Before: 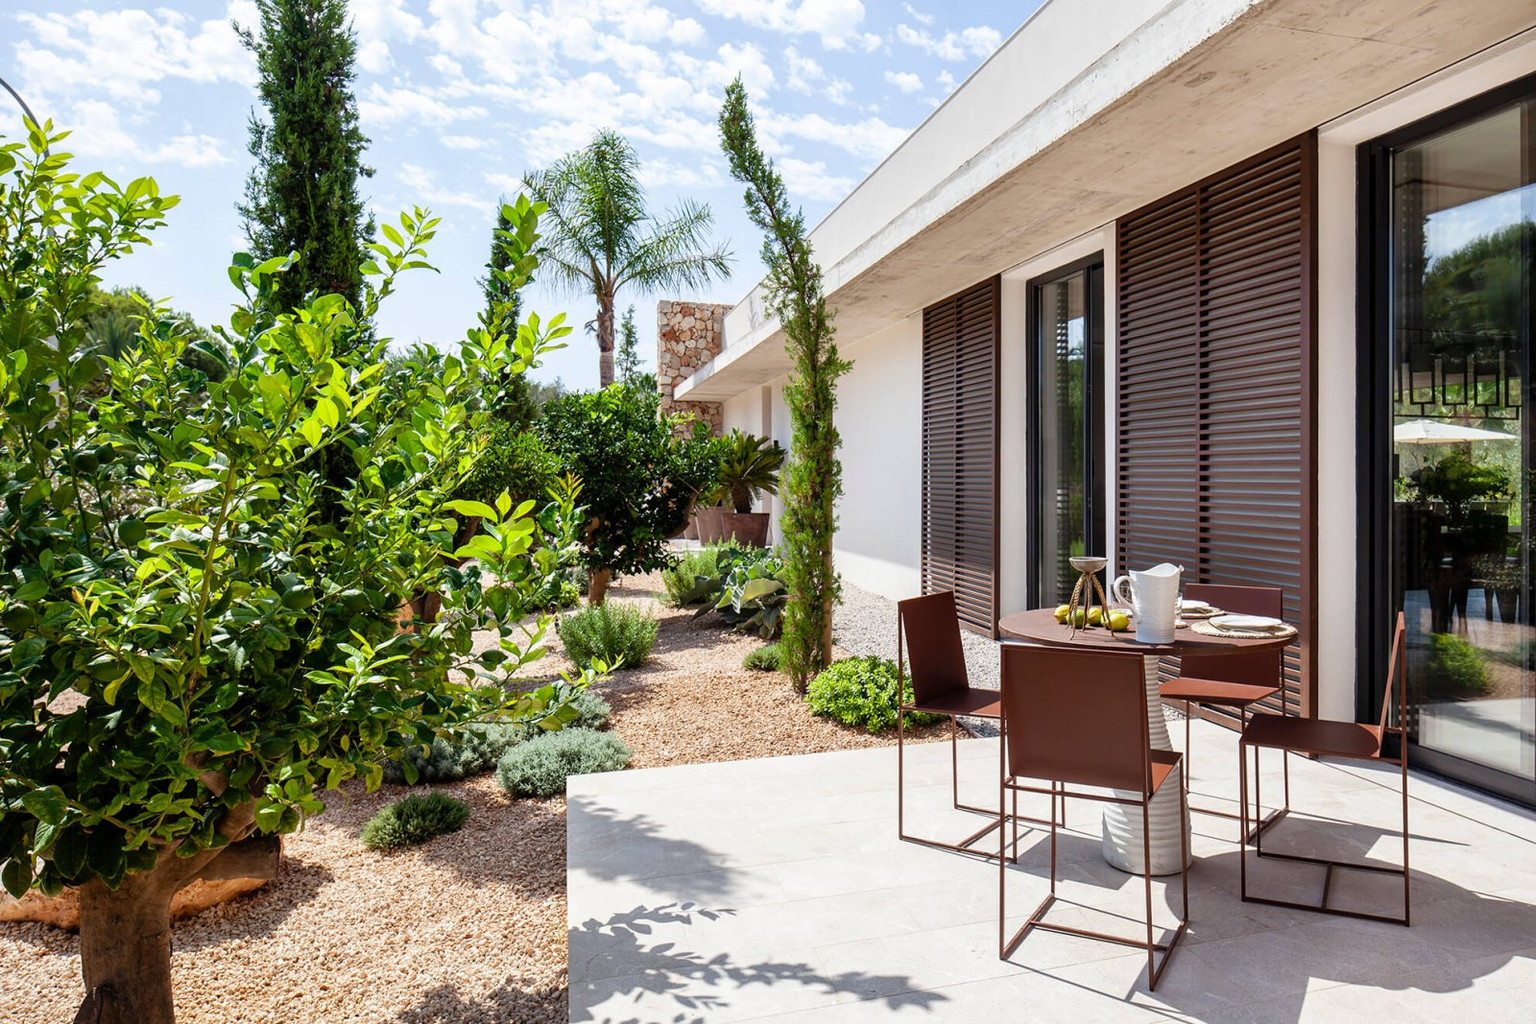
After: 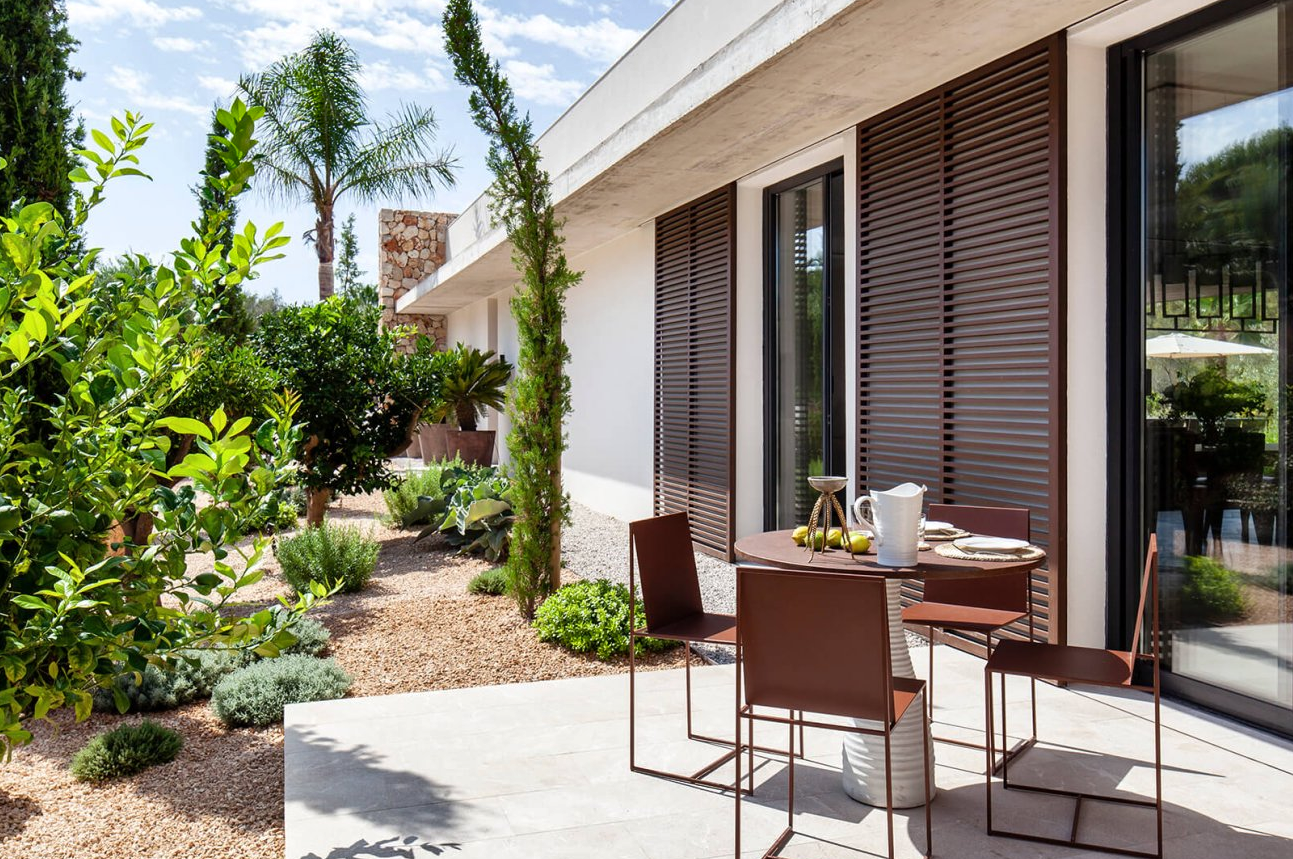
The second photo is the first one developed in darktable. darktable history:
crop: left 19.184%, top 9.809%, right 0%, bottom 9.66%
shadows and highlights: shadows 12.11, white point adjustment 1.12, soften with gaussian
